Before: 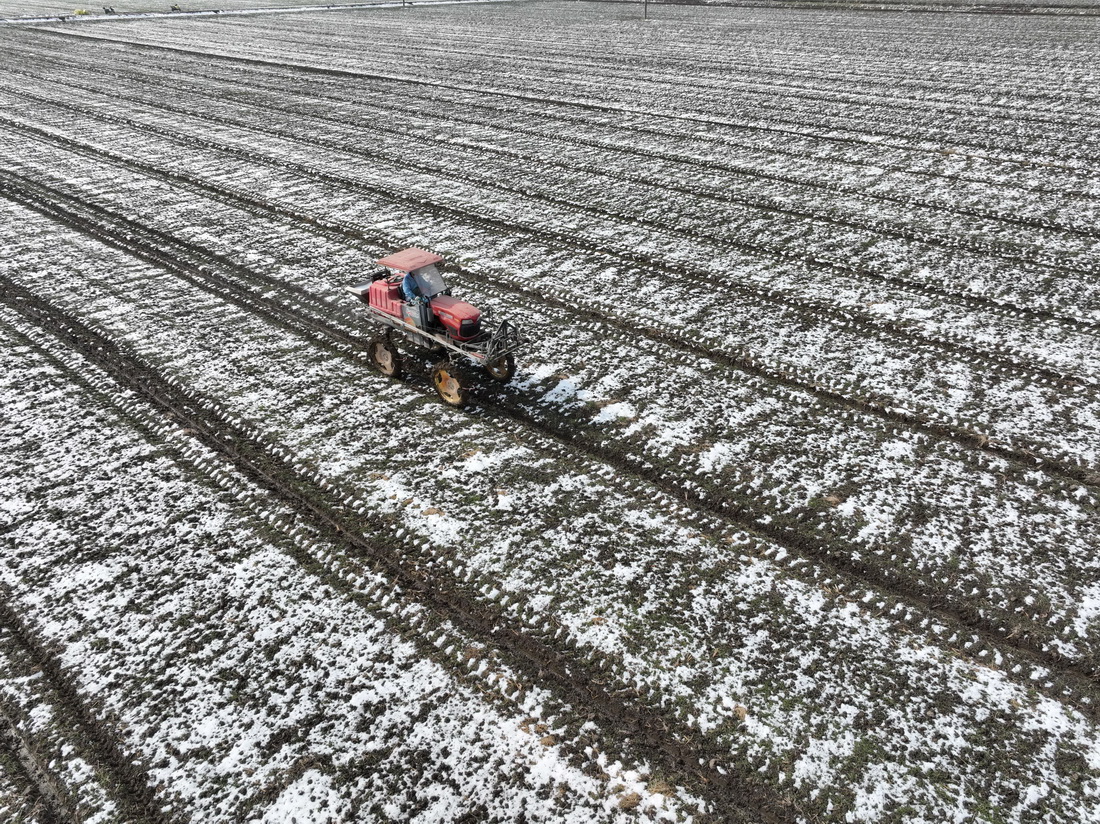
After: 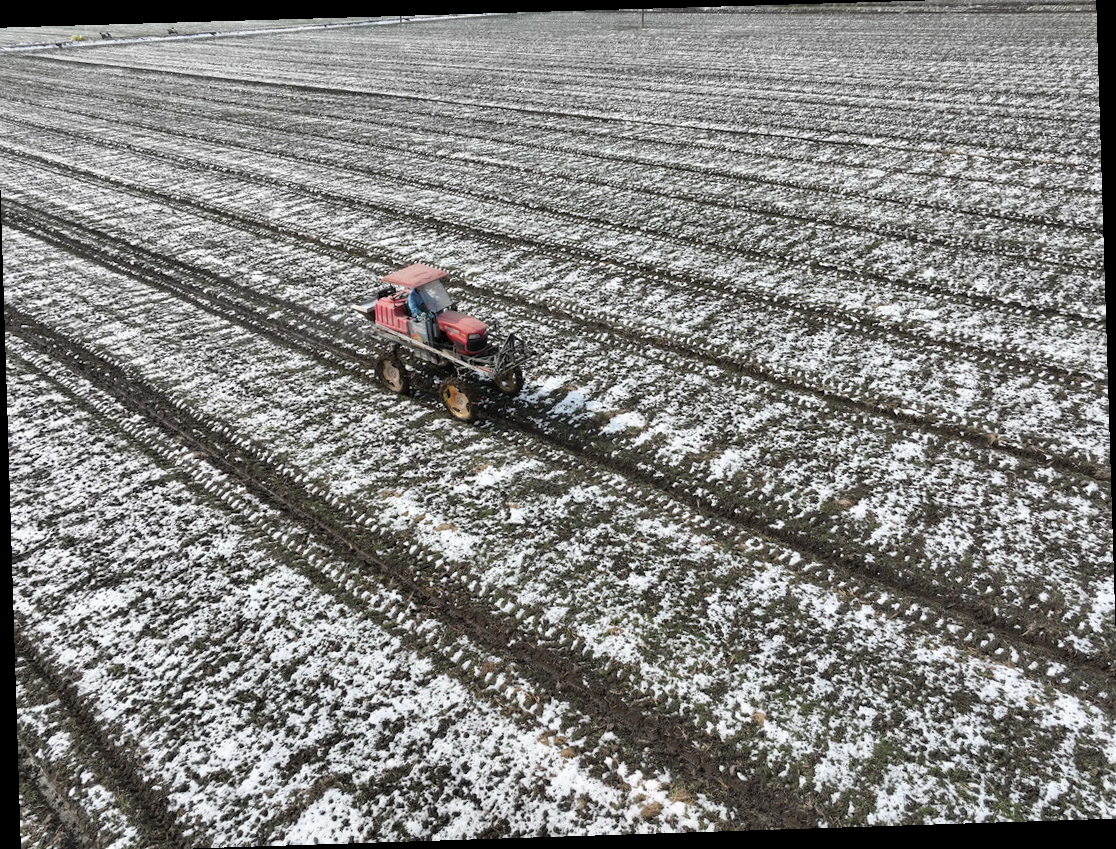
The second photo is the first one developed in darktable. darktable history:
crop: left 0.434%, top 0.485%, right 0.244%, bottom 0.386%
rotate and perspective: rotation -1.77°, lens shift (horizontal) 0.004, automatic cropping off
